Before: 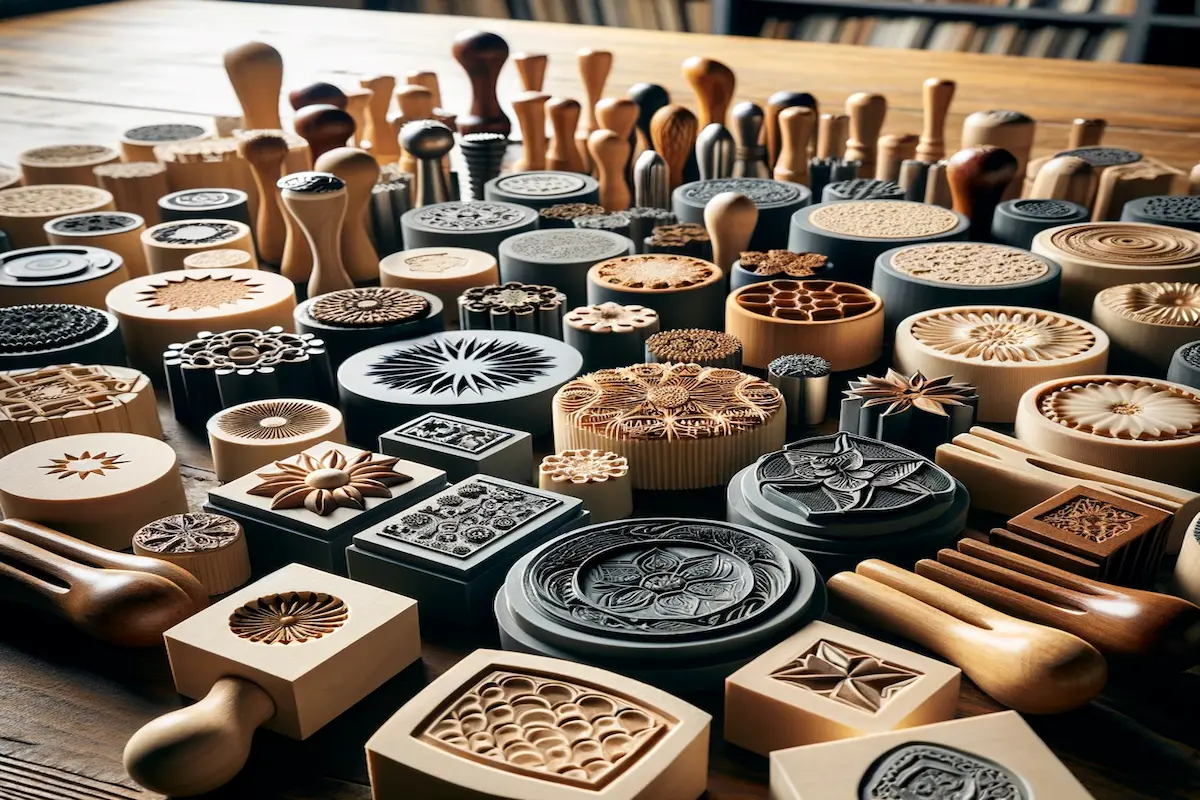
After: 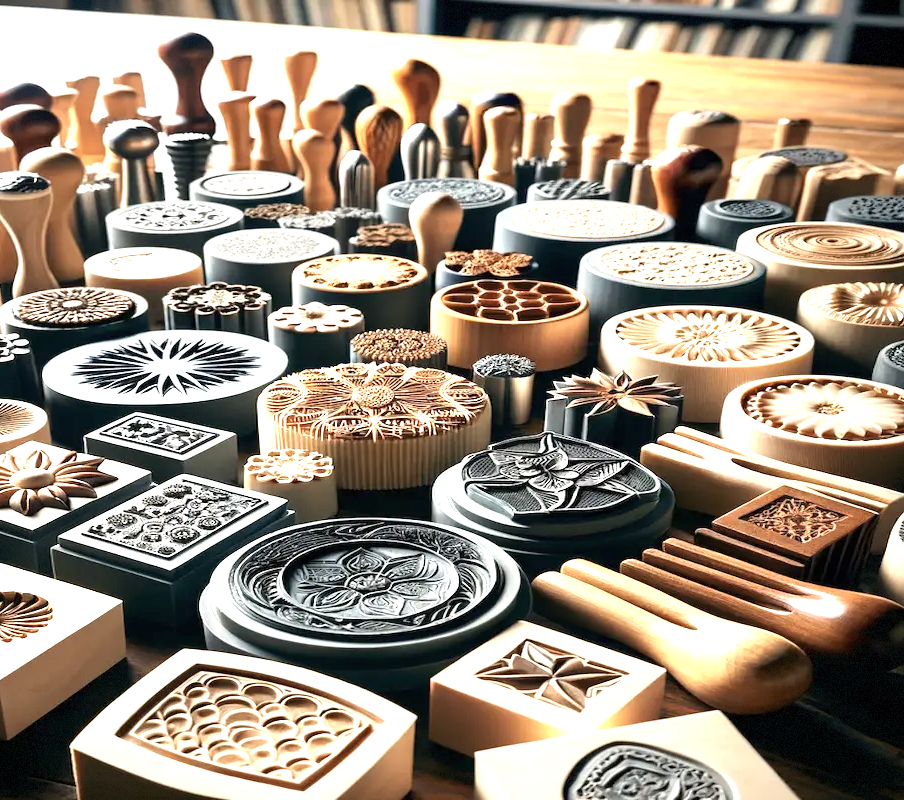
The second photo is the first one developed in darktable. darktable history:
color correction: saturation 0.85
exposure: black level correction 0, exposure 1.2 EV, compensate highlight preservation false
crop and rotate: left 24.6%
white balance: emerald 1
vignetting: fall-off start 100%, fall-off radius 71%, brightness -0.434, saturation -0.2, width/height ratio 1.178, dithering 8-bit output, unbound false
